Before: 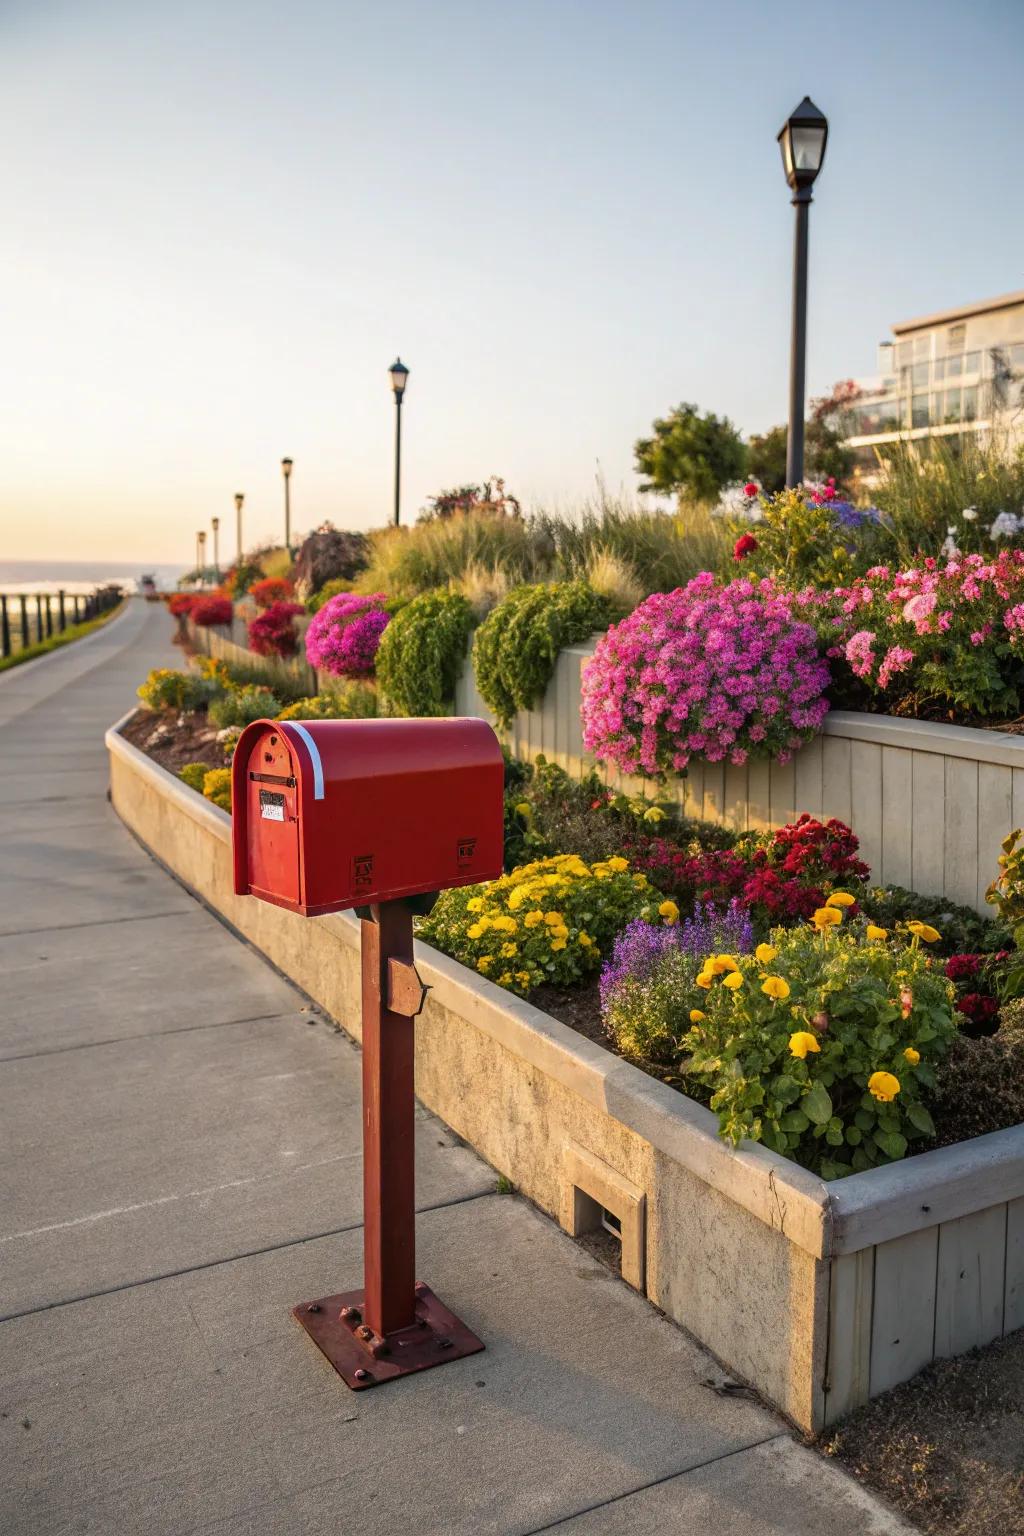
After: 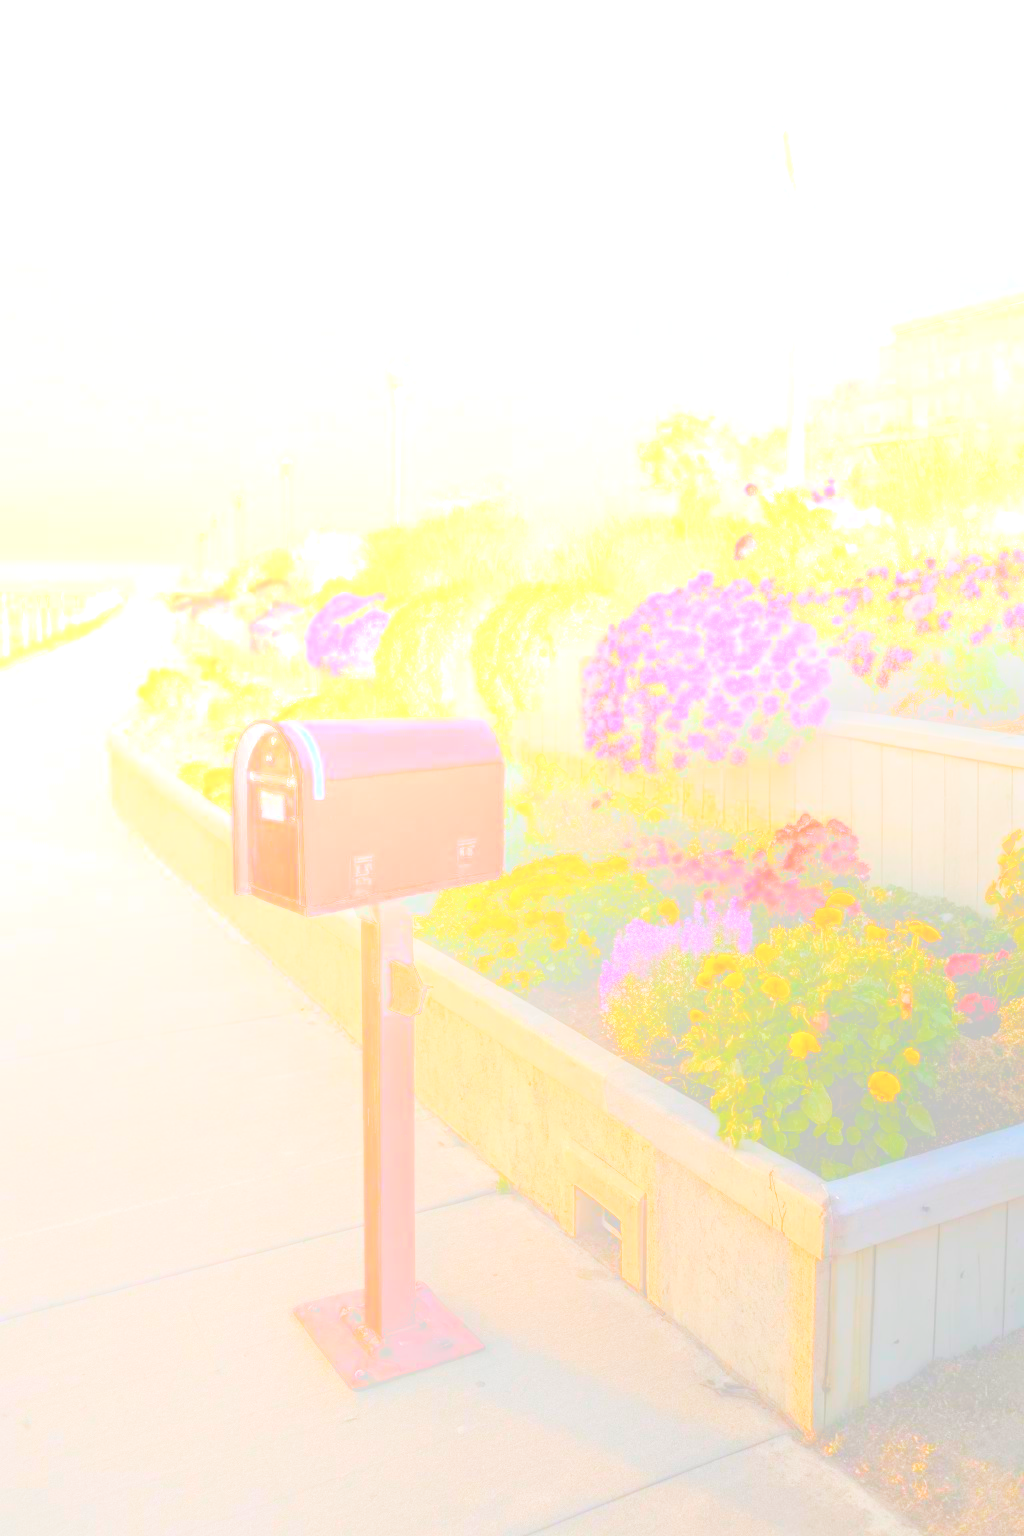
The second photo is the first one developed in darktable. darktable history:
bloom: size 85%, threshold 5%, strength 85%
color balance rgb: perceptual saturation grading › global saturation 20%, perceptual saturation grading › highlights -25%, perceptual saturation grading › shadows 50%
